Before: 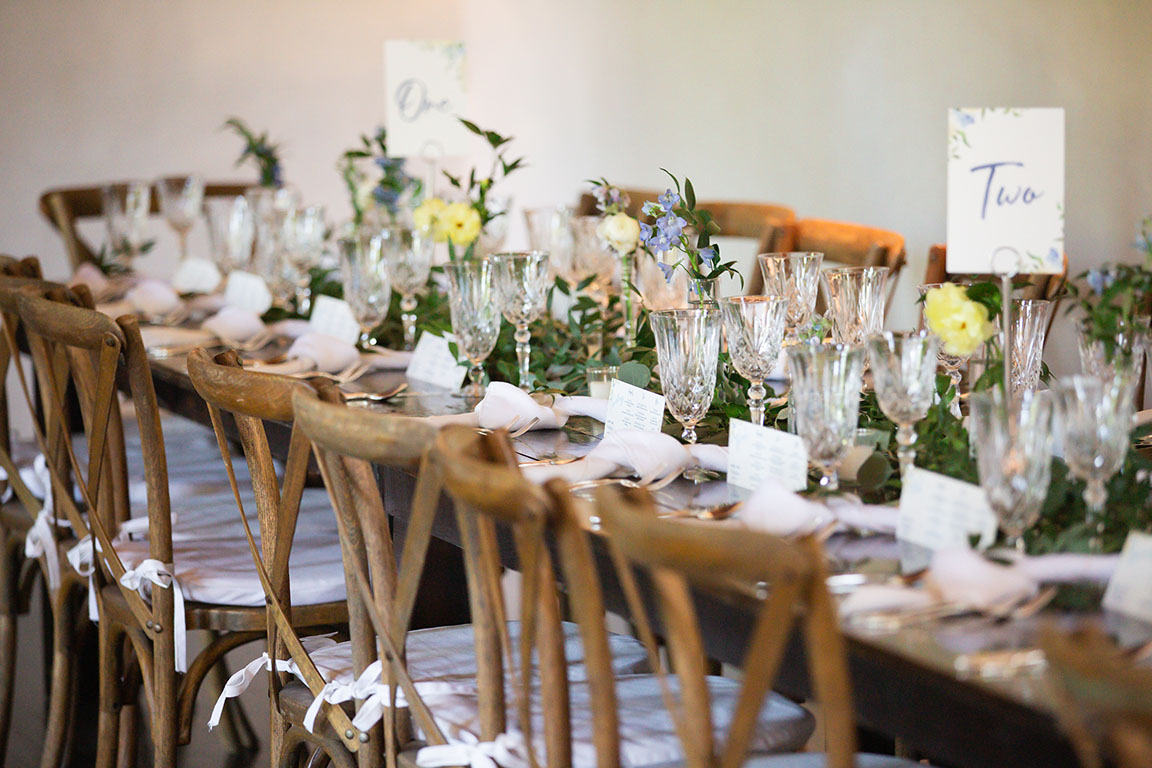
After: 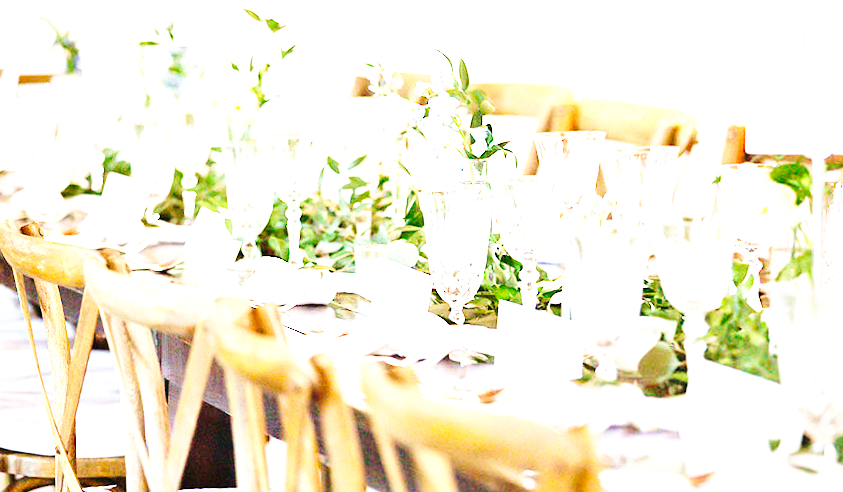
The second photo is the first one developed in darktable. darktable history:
local contrast: highlights 100%, shadows 100%, detail 120%, midtone range 0.2
crop and rotate: left 11.831%, top 11.346%, right 13.429%, bottom 13.899%
exposure: black level correction 0, exposure 1.9 EV, compensate highlight preservation false
velvia: on, module defaults
base curve: curves: ch0 [(0, 0) (0, 0) (0.002, 0.001) (0.008, 0.003) (0.019, 0.011) (0.037, 0.037) (0.064, 0.11) (0.102, 0.232) (0.152, 0.379) (0.216, 0.524) (0.296, 0.665) (0.394, 0.789) (0.512, 0.881) (0.651, 0.945) (0.813, 0.986) (1, 1)], preserve colors none
rotate and perspective: rotation 1.69°, lens shift (vertical) -0.023, lens shift (horizontal) -0.291, crop left 0.025, crop right 0.988, crop top 0.092, crop bottom 0.842
